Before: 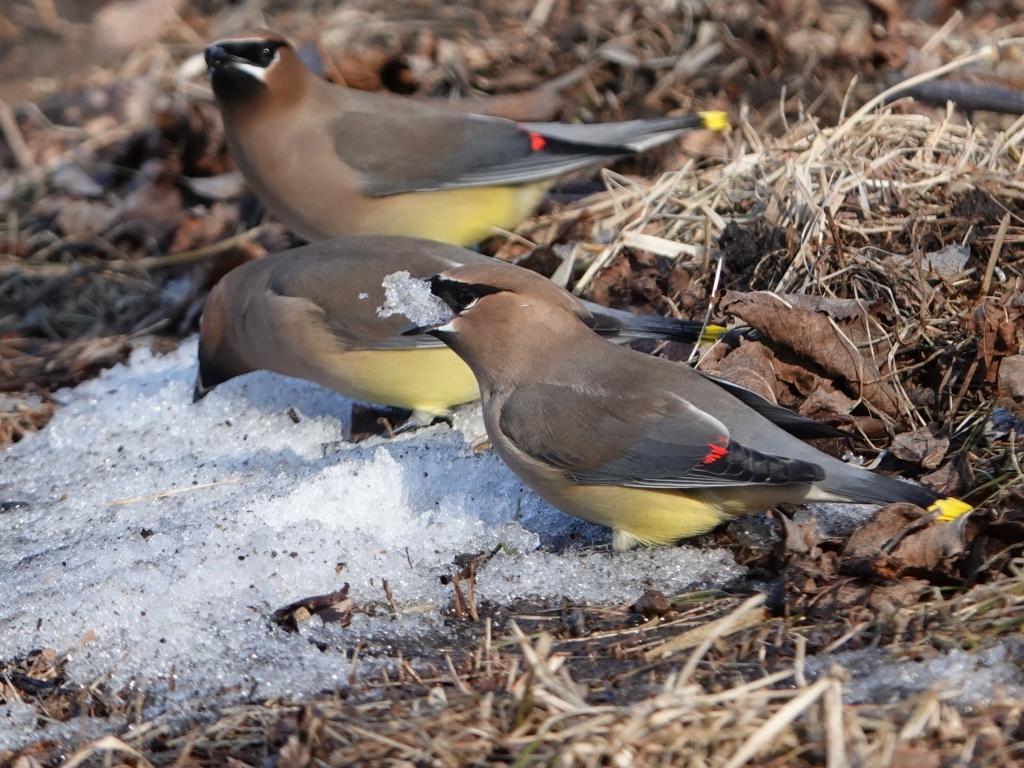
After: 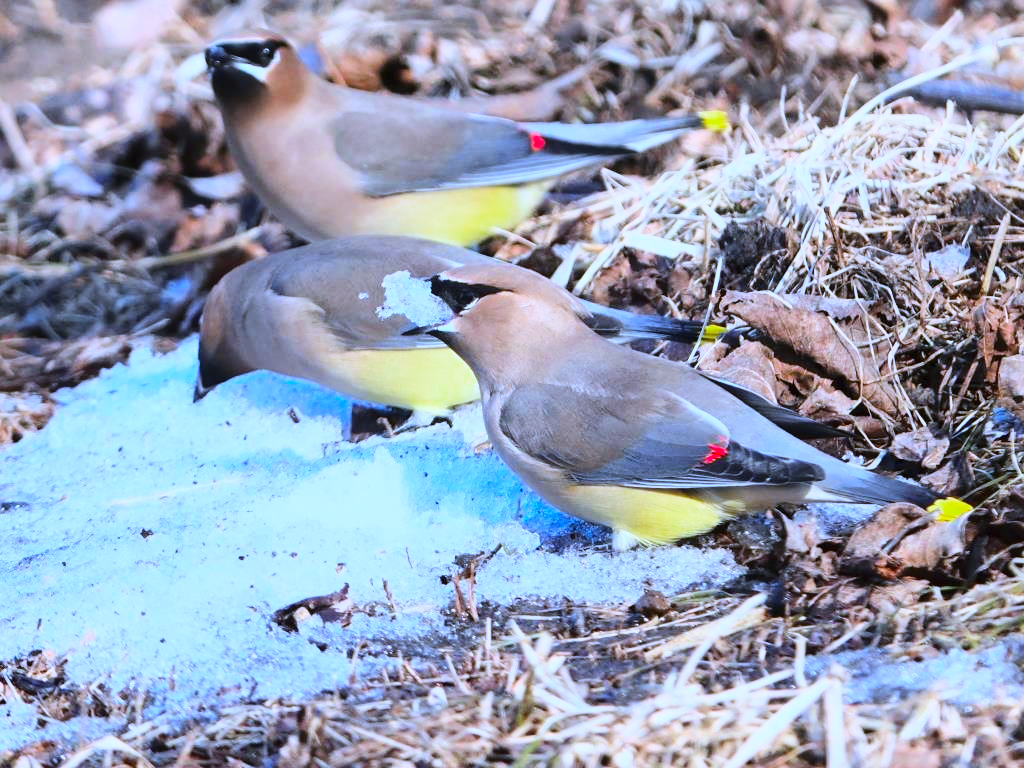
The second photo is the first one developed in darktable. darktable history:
white balance: red 0.871, blue 1.249
contrast brightness saturation: contrast 0.03, brightness 0.06, saturation 0.13
base curve: curves: ch0 [(0, 0) (0.018, 0.026) (0.143, 0.37) (0.33, 0.731) (0.458, 0.853) (0.735, 0.965) (0.905, 0.986) (1, 1)]
vibrance: vibrance 100%
